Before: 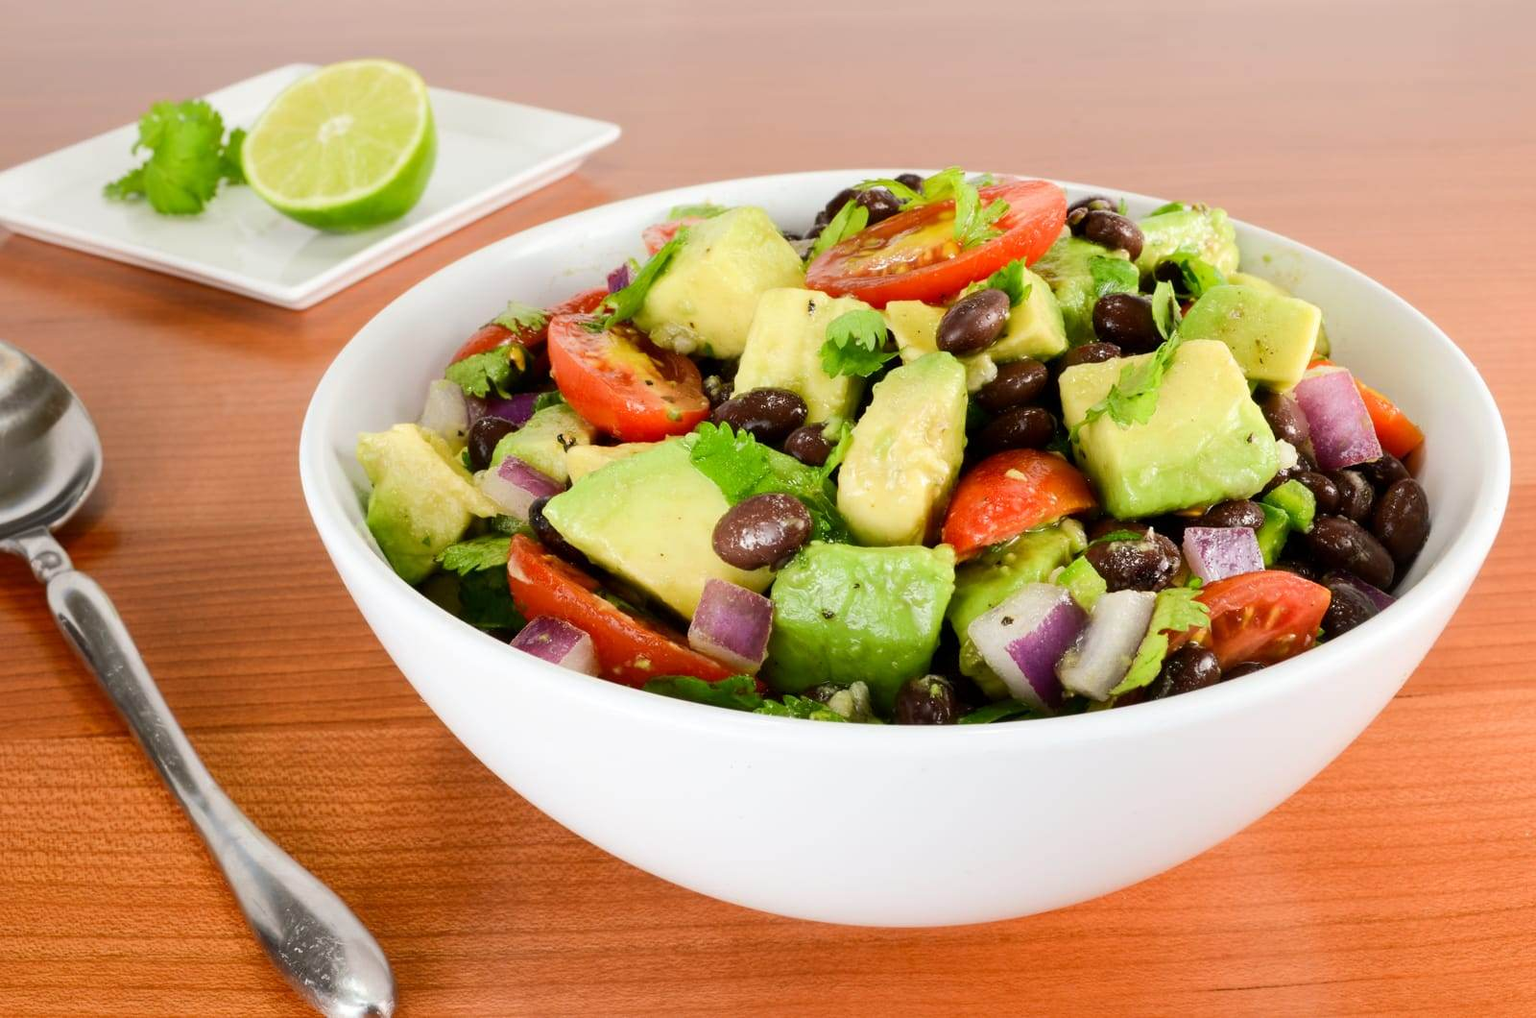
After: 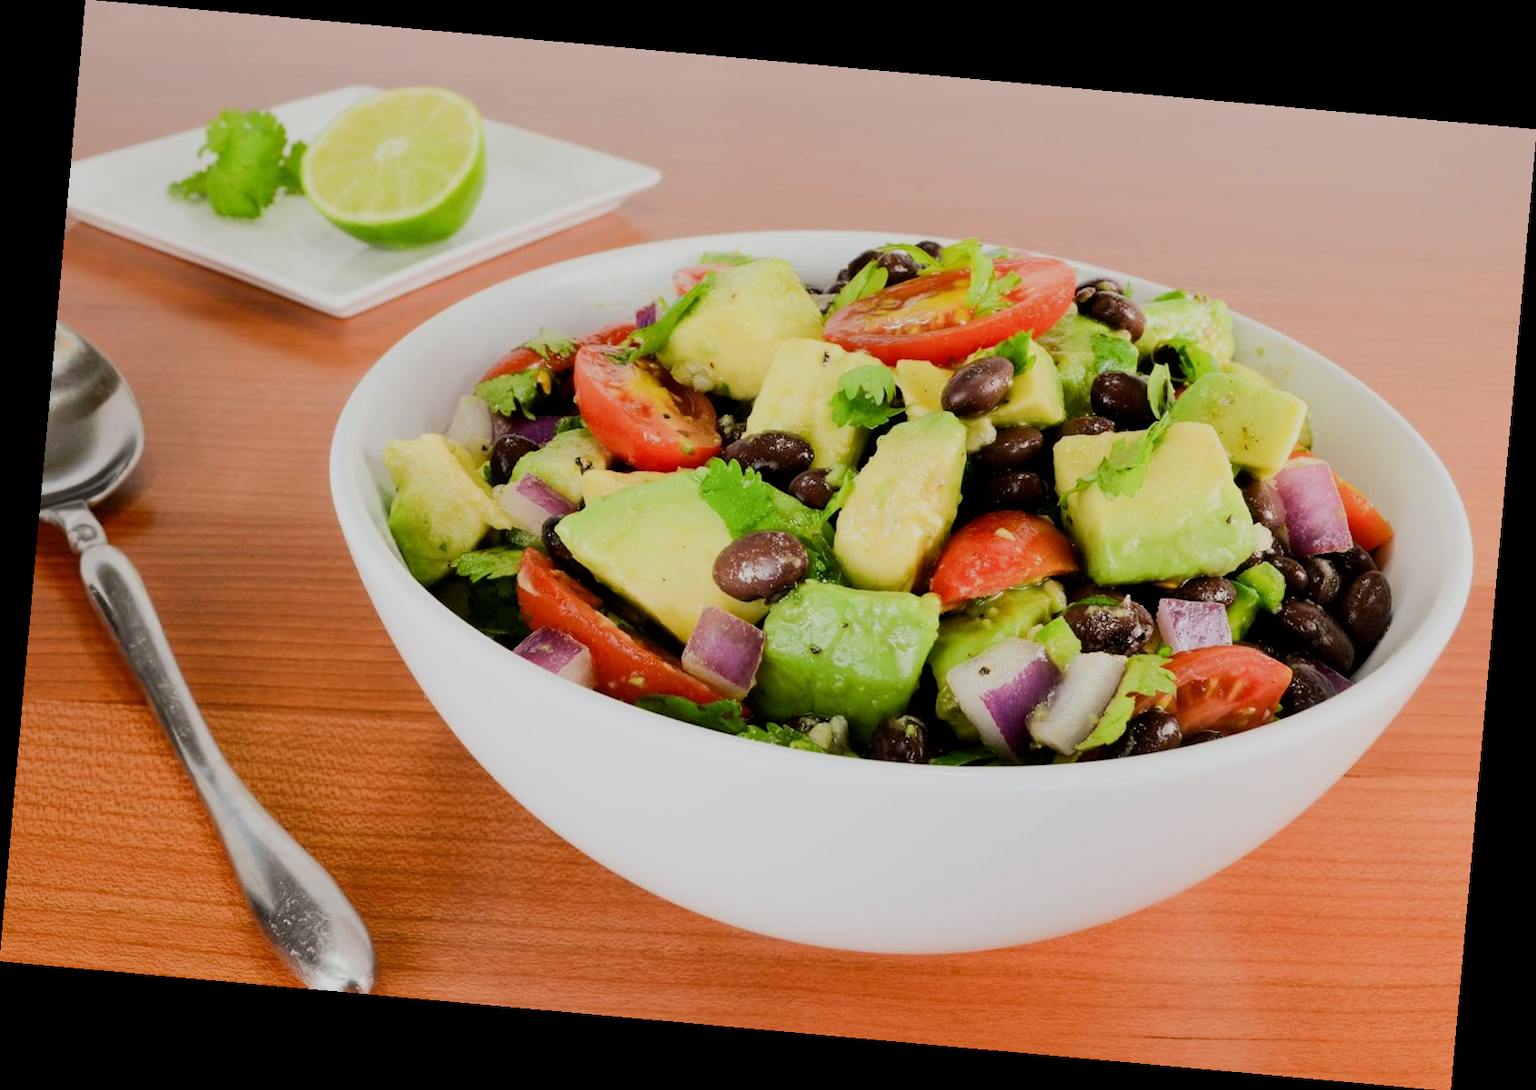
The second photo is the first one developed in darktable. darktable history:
rotate and perspective: rotation 5.12°, automatic cropping off
filmic rgb: black relative exposure -7.65 EV, white relative exposure 4.56 EV, hardness 3.61
